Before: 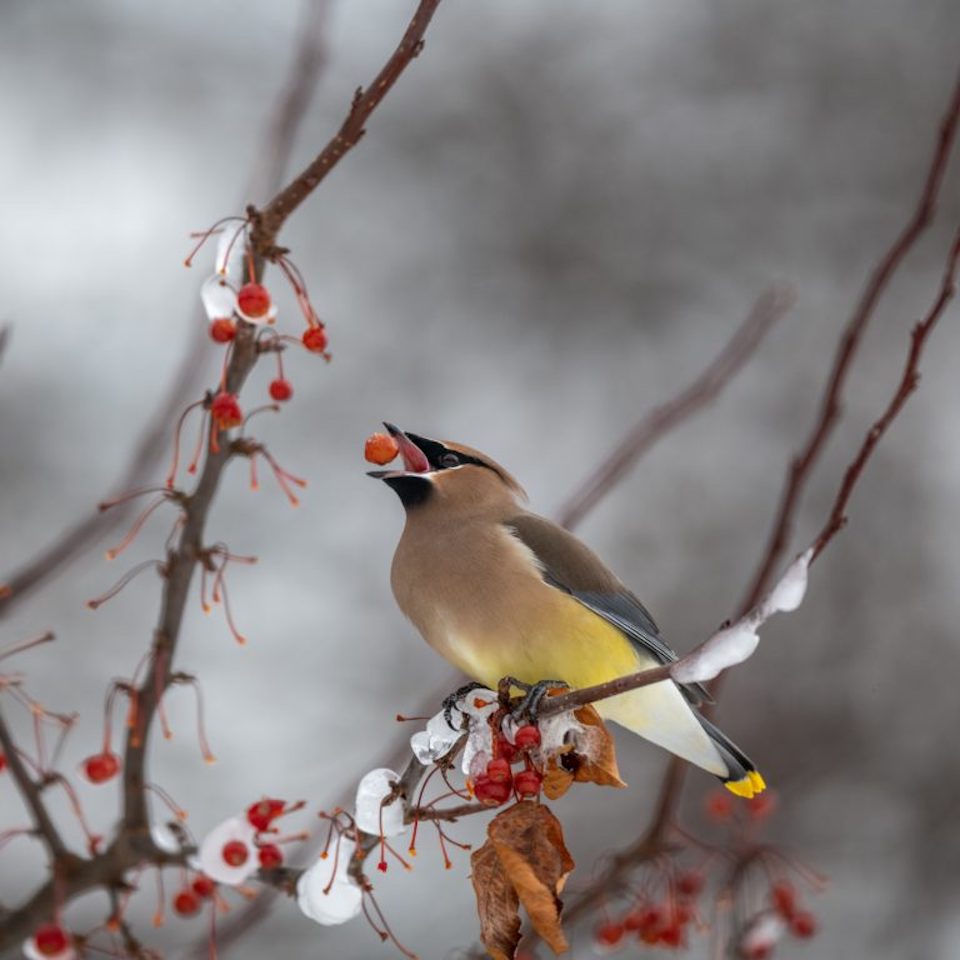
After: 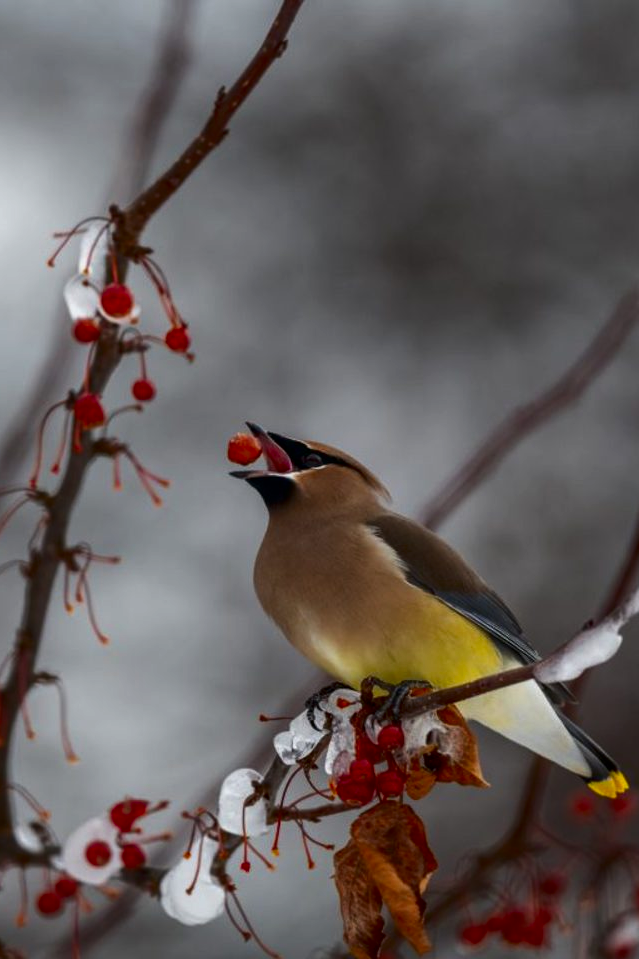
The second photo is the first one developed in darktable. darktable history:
crop and rotate: left 14.292%, right 19.041%
contrast brightness saturation: contrast 0.1, brightness -0.26, saturation 0.14
exposure: exposure -0.151 EV, compensate highlight preservation false
